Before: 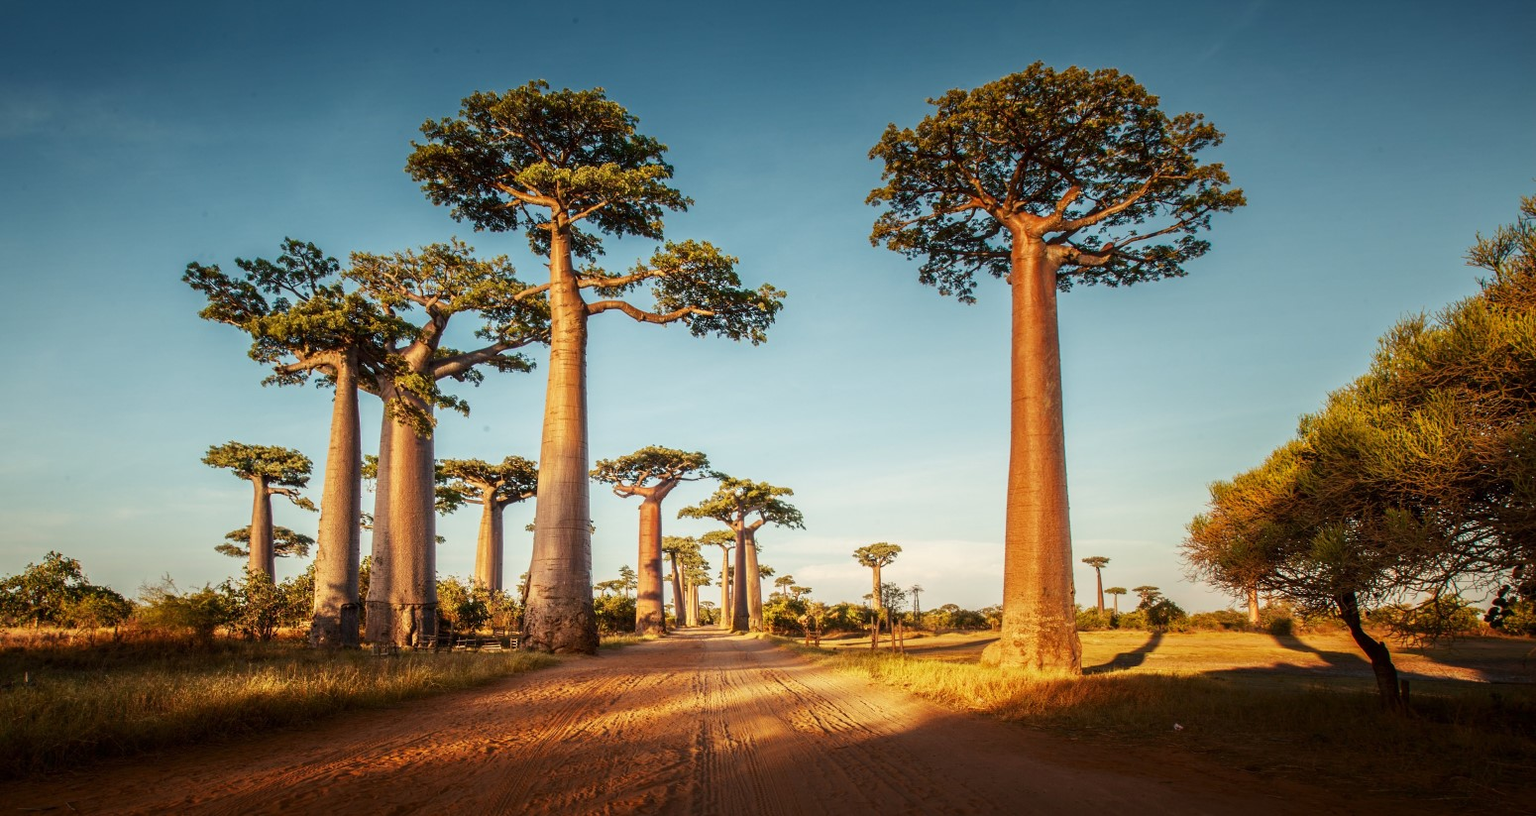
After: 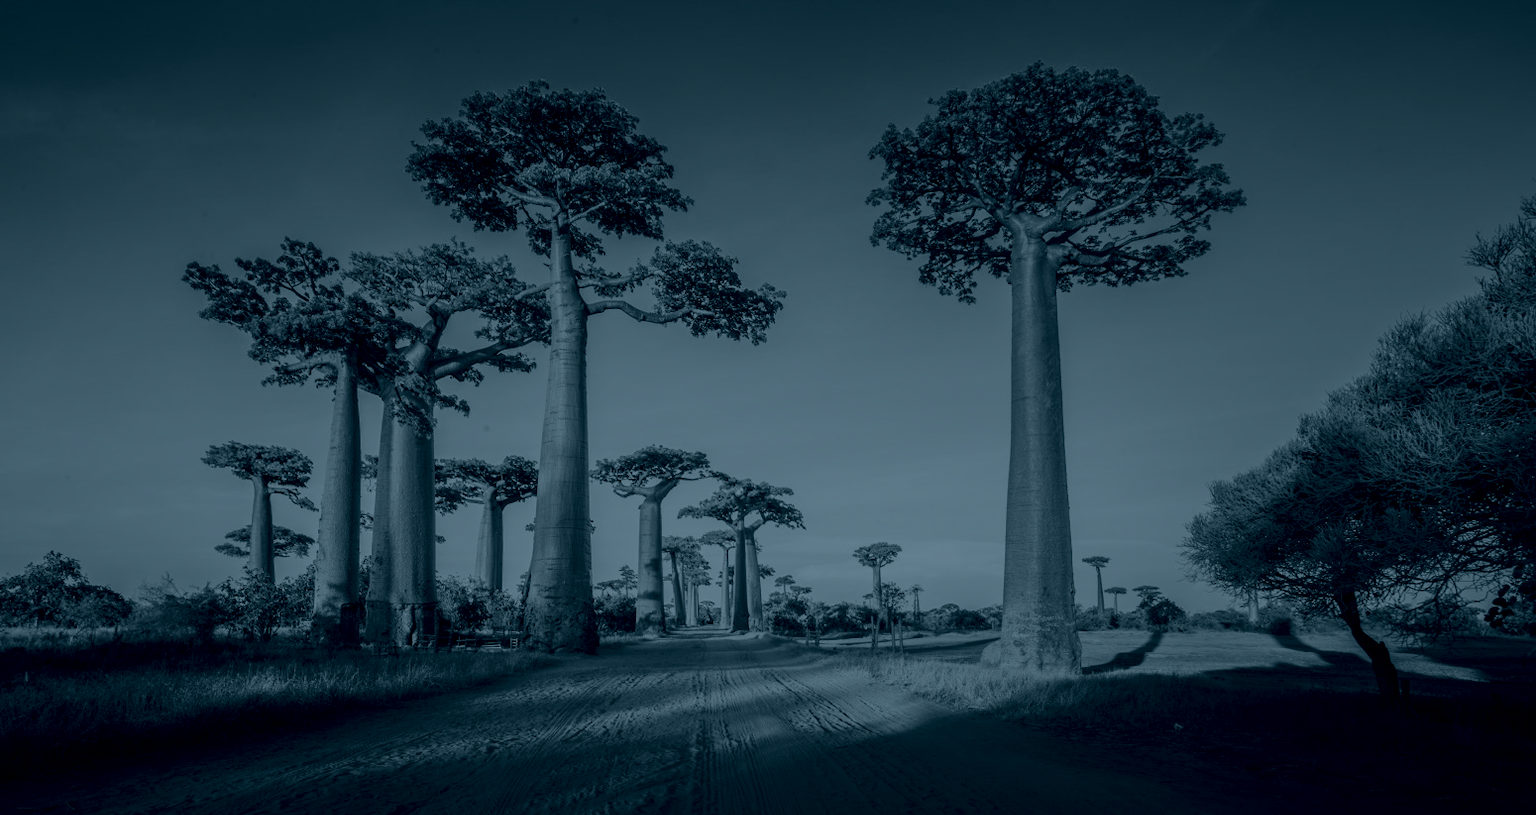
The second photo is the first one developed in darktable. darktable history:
colorize: hue 194.4°, saturation 29%, source mix 61.75%, lightness 3.98%, version 1
exposure: black level correction 0.001, compensate highlight preservation false
